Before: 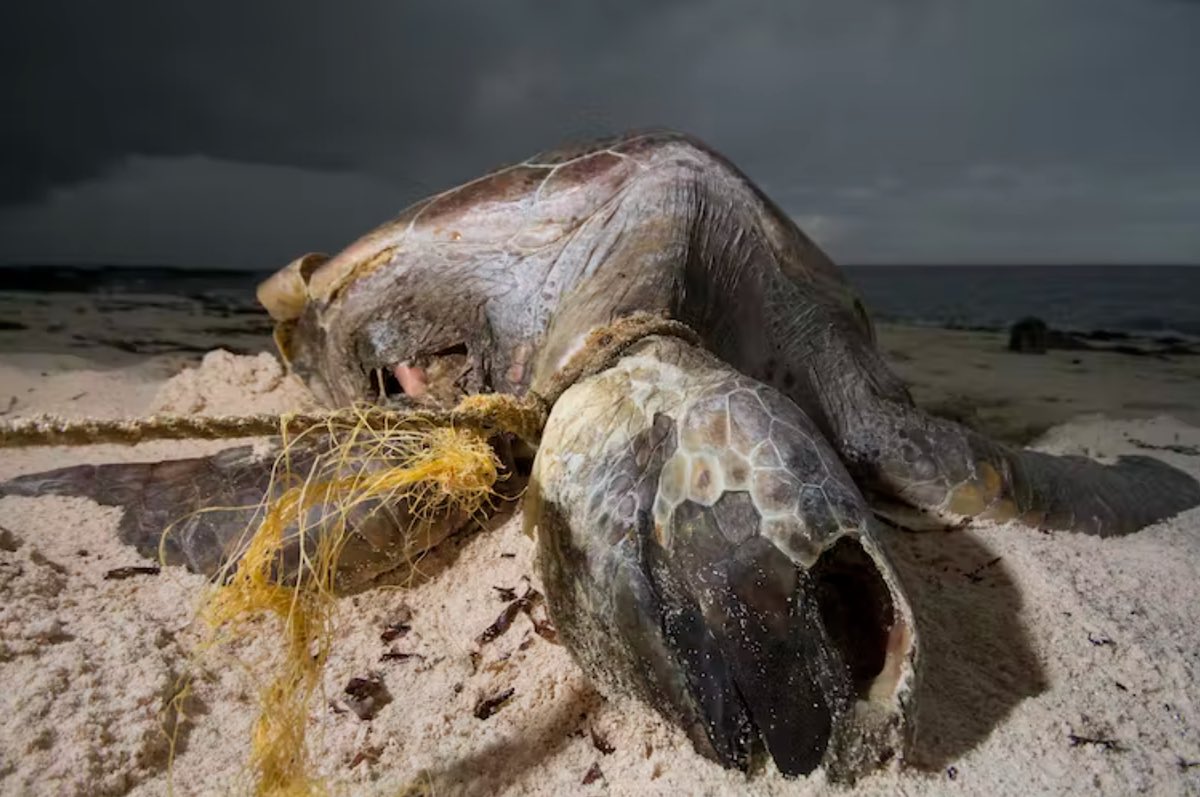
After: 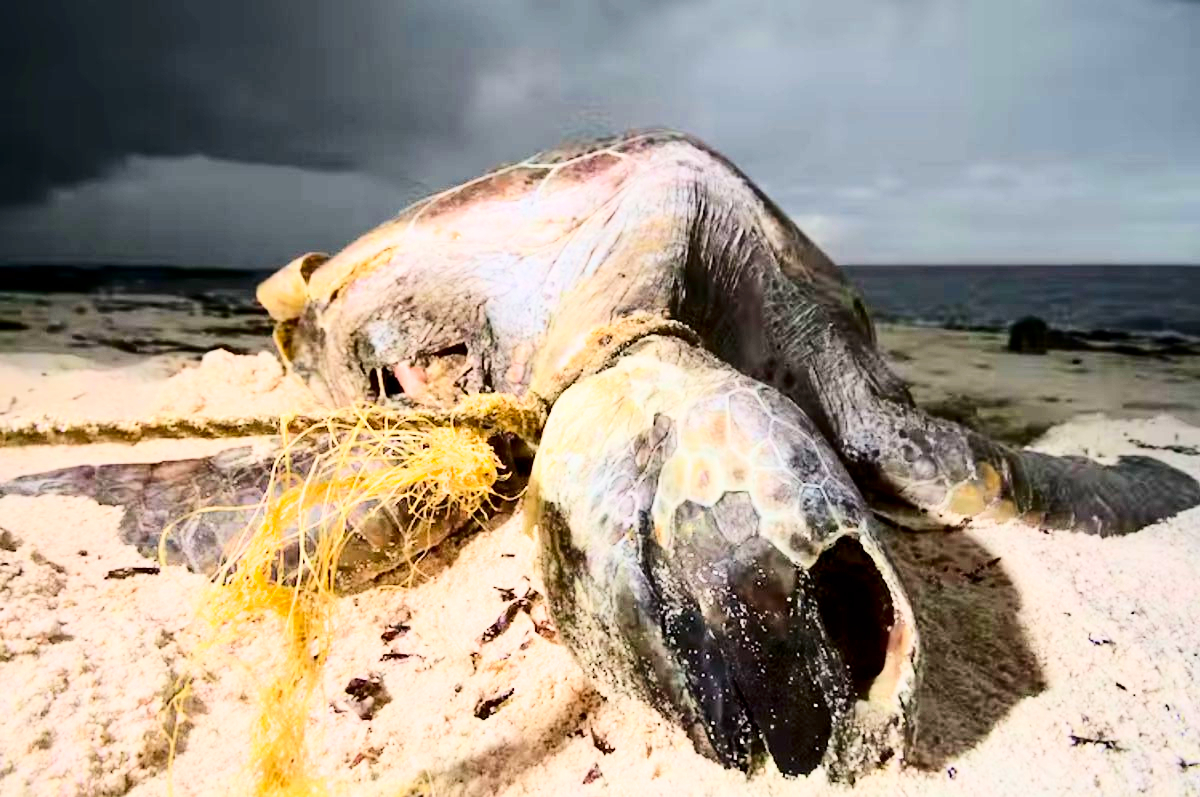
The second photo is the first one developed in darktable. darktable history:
contrast brightness saturation: contrast 0.32, brightness -0.08, saturation 0.17
exposure: exposure 2.04 EV, compensate highlight preservation false
filmic rgb: black relative exposure -7.15 EV, white relative exposure 5.36 EV, hardness 3.02, color science v6 (2022)
